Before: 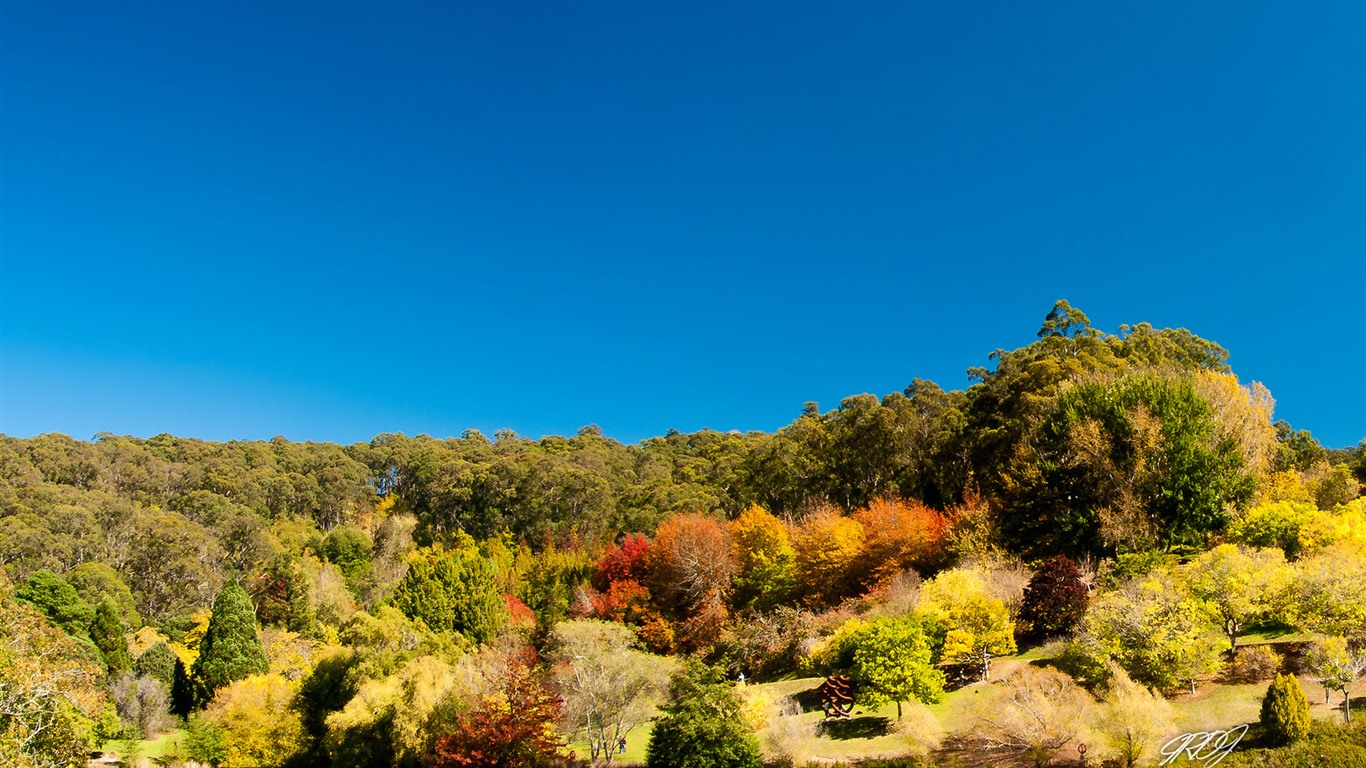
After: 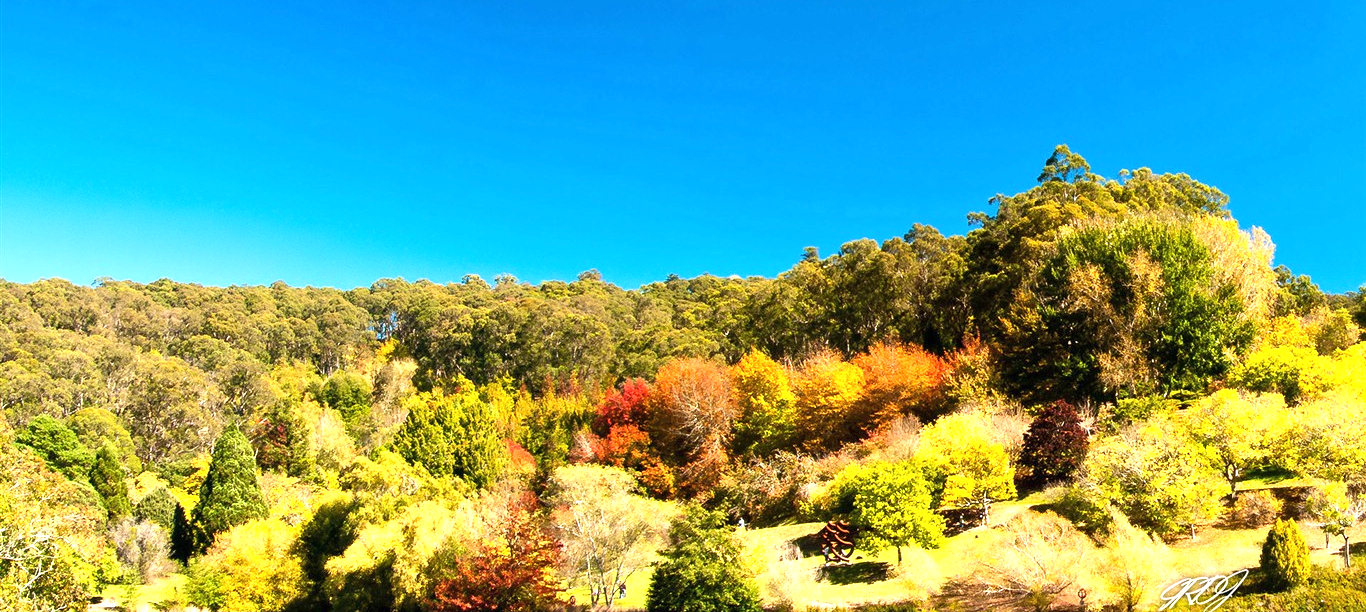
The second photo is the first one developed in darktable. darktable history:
tone equalizer: smoothing diameter 24.83%, edges refinement/feathering 5.9, preserve details guided filter
contrast equalizer: y [[0.5, 0.486, 0.447, 0.446, 0.489, 0.5], [0.5 ×6], [0.5 ×6], [0 ×6], [0 ×6]], mix -0.081
exposure: black level correction 0, exposure 1 EV, compensate highlight preservation false
crop and rotate: top 20.218%
